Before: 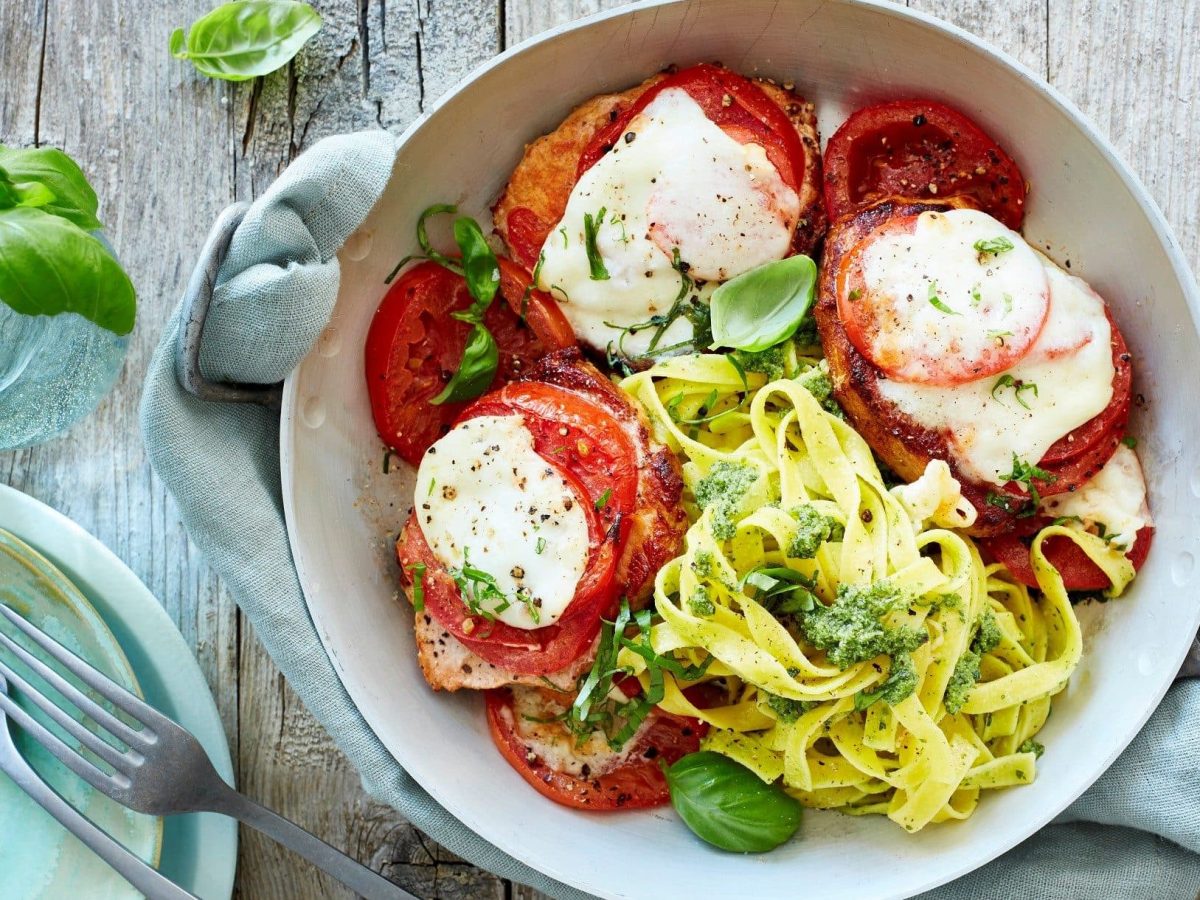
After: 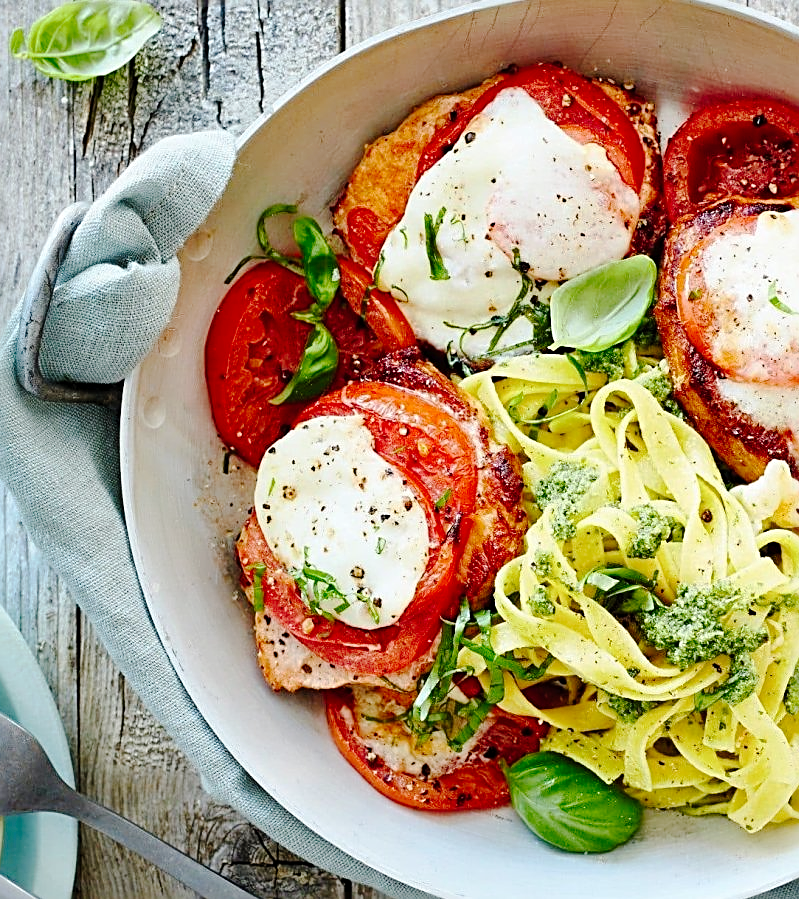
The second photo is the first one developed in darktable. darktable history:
shadows and highlights: shadows 37.27, highlights -28.18, soften with gaussian
crop and rotate: left 13.342%, right 19.991%
sharpen: radius 2.543, amount 0.636
tone curve: curves: ch0 [(0, 0) (0.003, 0.012) (0.011, 0.014) (0.025, 0.019) (0.044, 0.028) (0.069, 0.039) (0.1, 0.056) (0.136, 0.093) (0.177, 0.147) (0.224, 0.214) (0.277, 0.29) (0.335, 0.381) (0.399, 0.476) (0.468, 0.557) (0.543, 0.635) (0.623, 0.697) (0.709, 0.764) (0.801, 0.831) (0.898, 0.917) (1, 1)], preserve colors none
